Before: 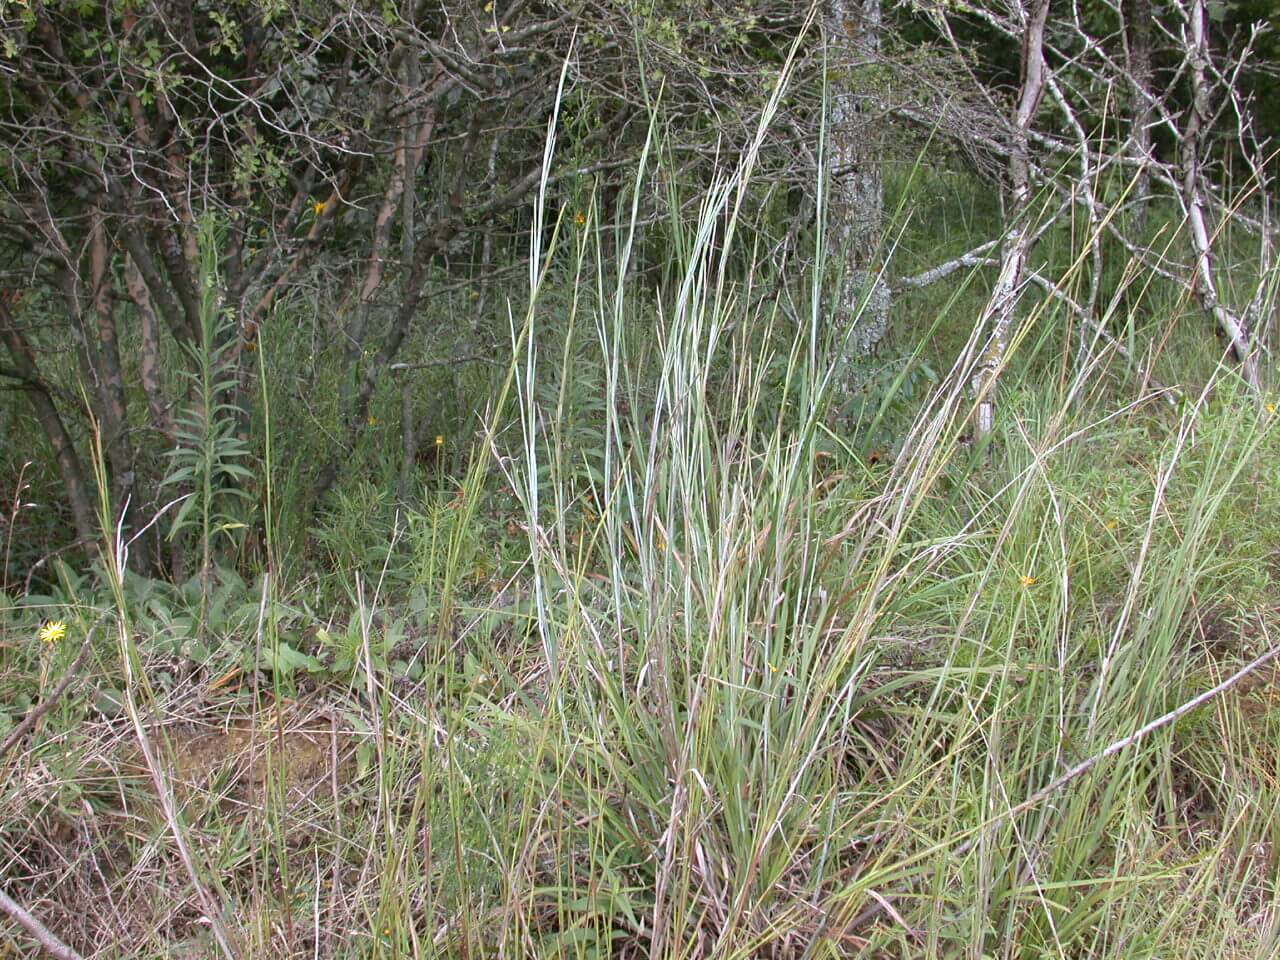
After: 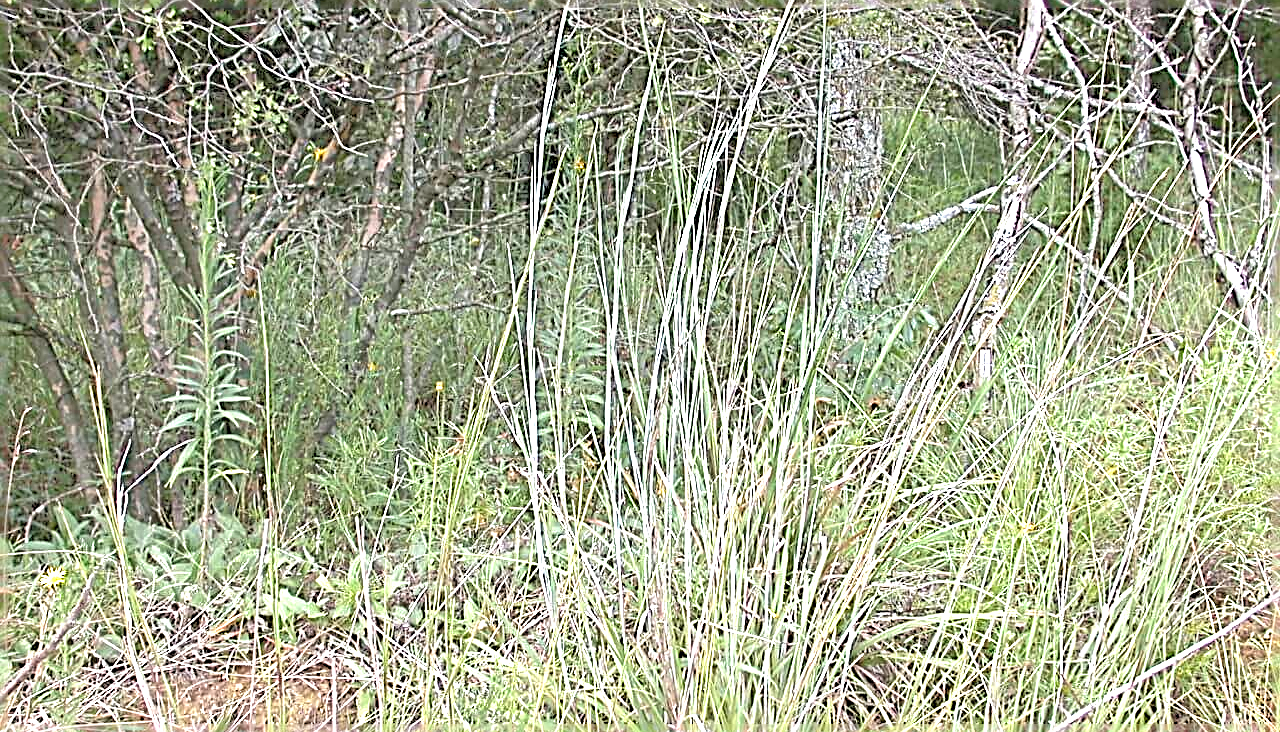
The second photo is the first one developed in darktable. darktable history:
sharpen: radius 3.174, amount 1.722
exposure: black level correction 0, exposure 1.559 EV, compensate highlight preservation false
tone equalizer: -8 EV 0.249 EV, -7 EV 0.444 EV, -6 EV 0.416 EV, -5 EV 0.276 EV, -3 EV -0.27 EV, -2 EV -0.391 EV, -1 EV -0.441 EV, +0 EV -0.271 EV, edges refinement/feathering 500, mask exposure compensation -1.57 EV, preserve details no
crop: top 5.718%, bottom 17.997%
contrast brightness saturation: brightness 0.12
levels: levels [0.016, 0.5, 0.996]
